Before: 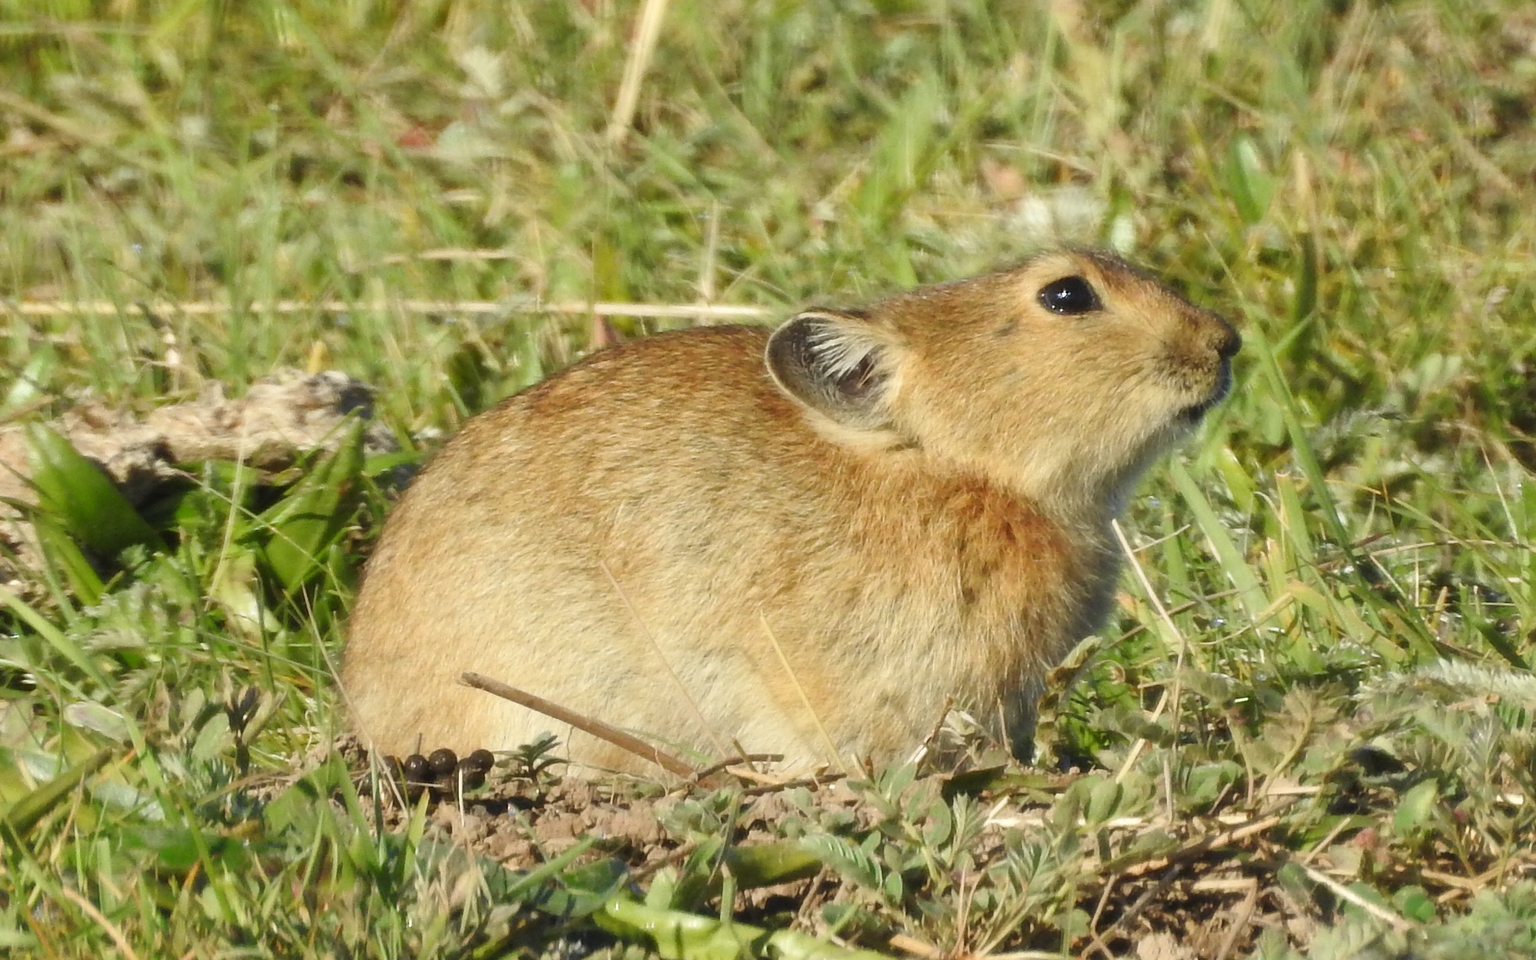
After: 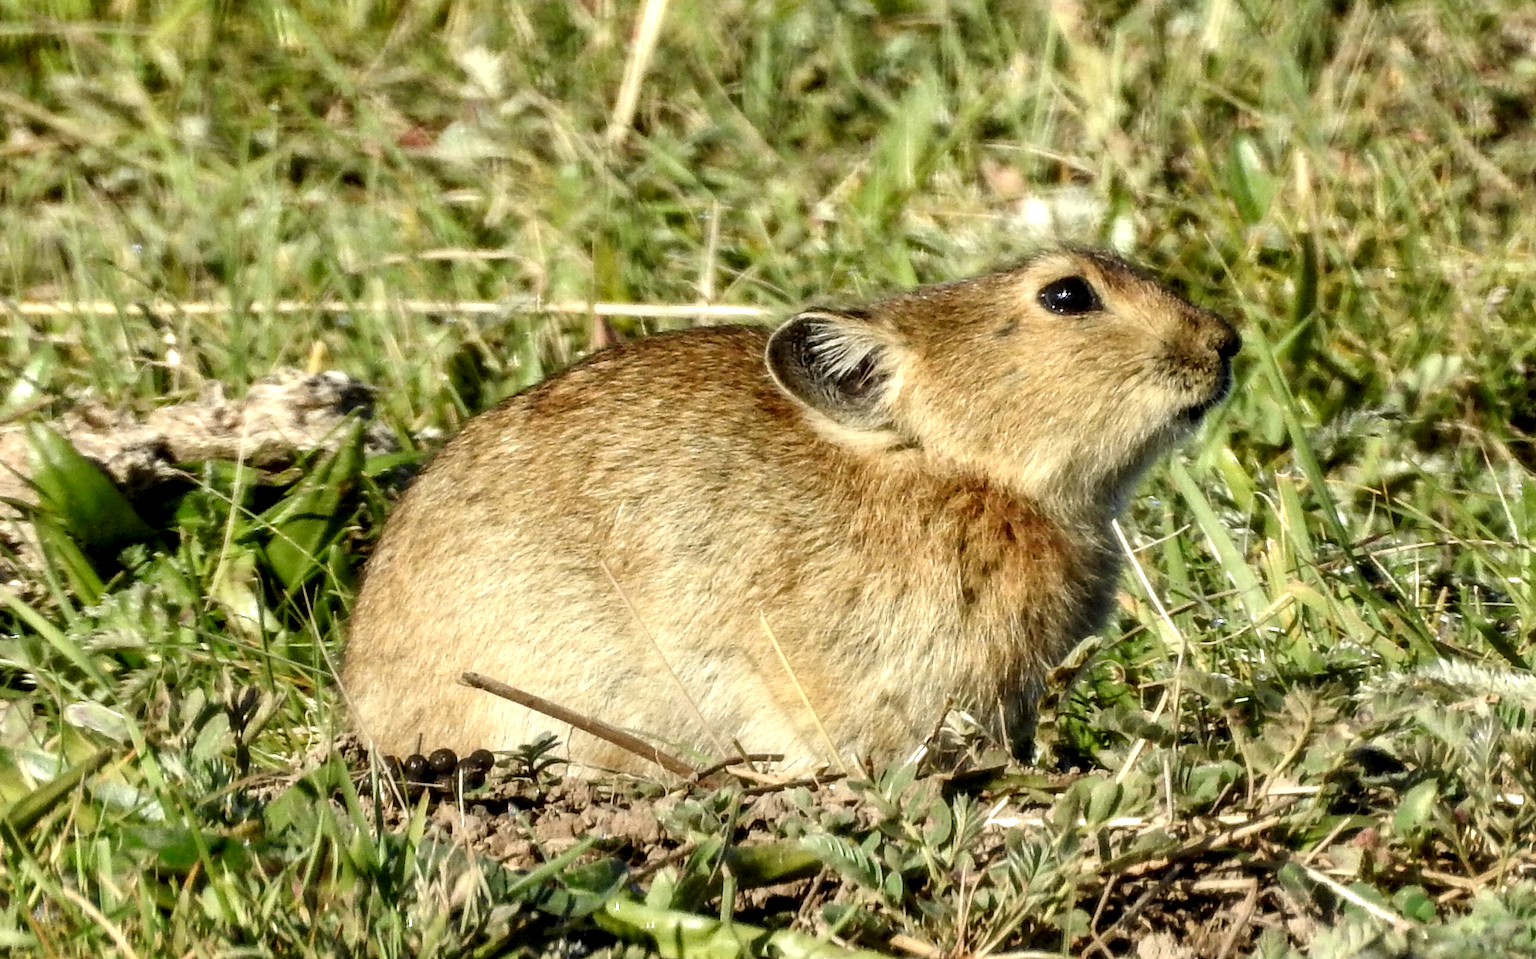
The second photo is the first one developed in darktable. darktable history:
tone equalizer: edges refinement/feathering 500, mask exposure compensation -1.57 EV, preserve details no
local contrast: highlights 17%, detail 188%
